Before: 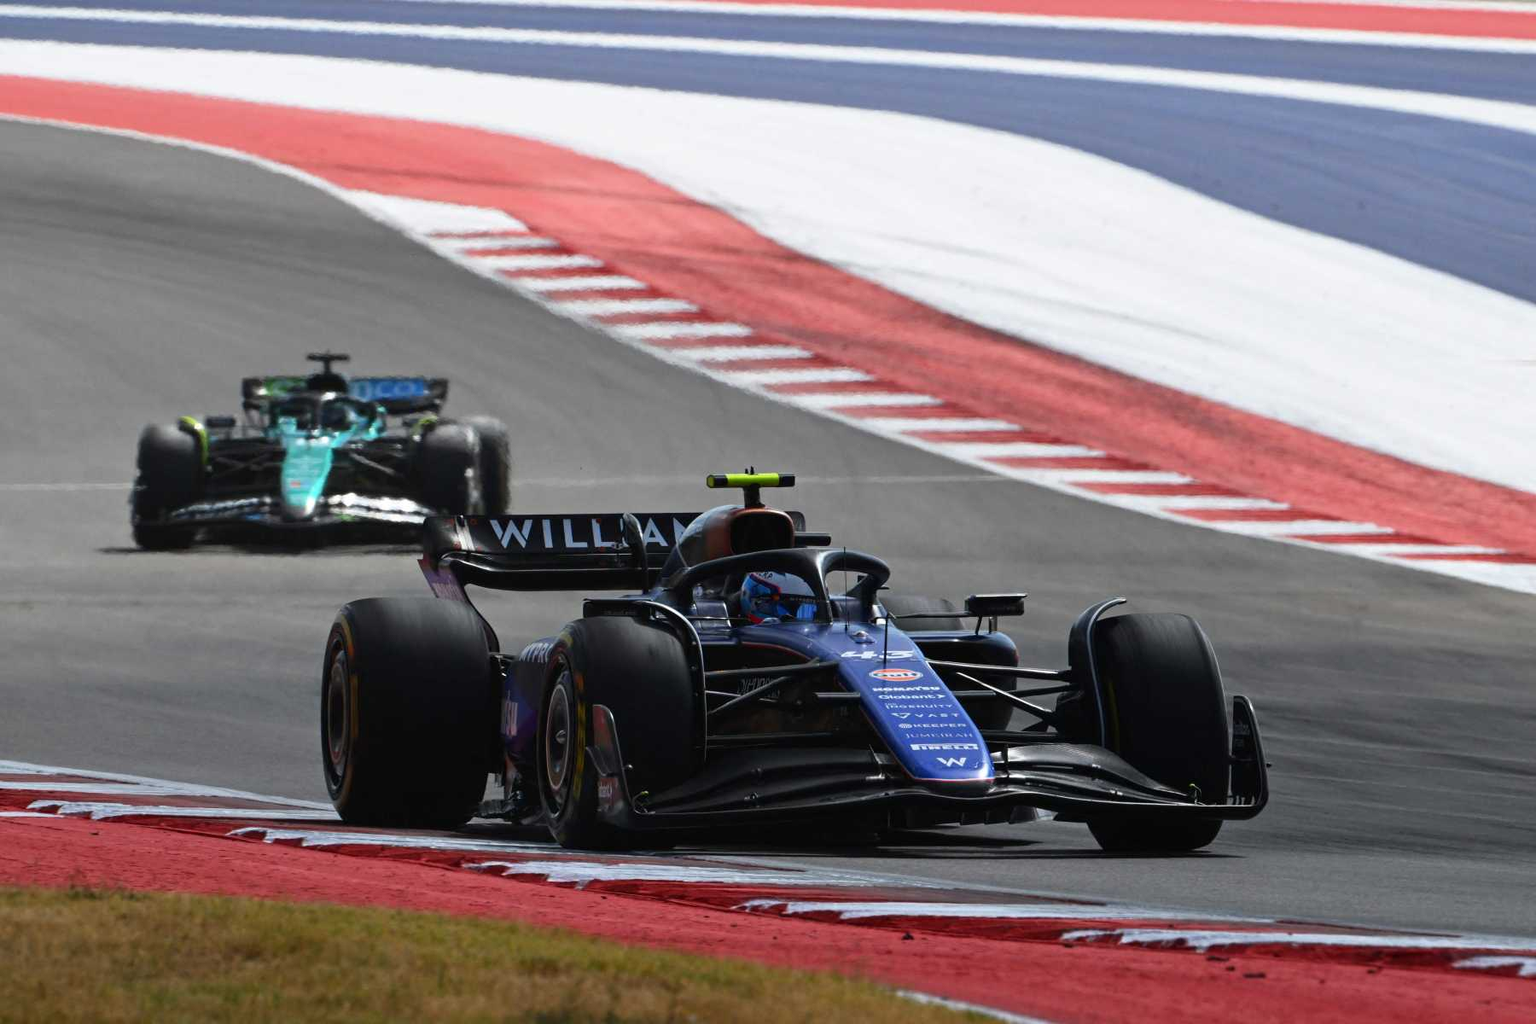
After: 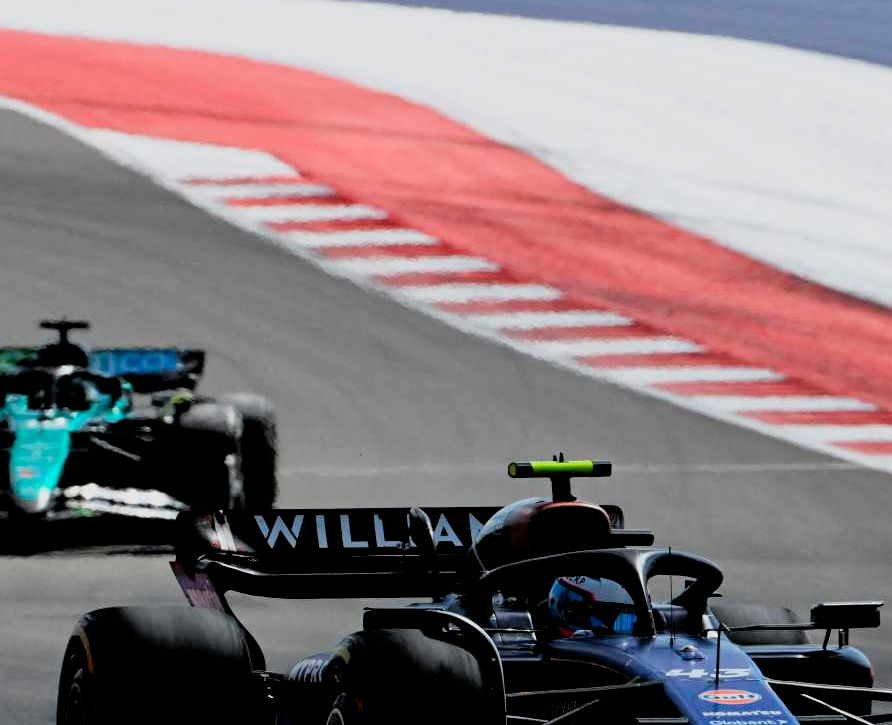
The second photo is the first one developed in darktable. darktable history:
crop: left 17.818%, top 7.916%, right 32.571%, bottom 31.663%
filmic rgb: black relative exposure -3.37 EV, white relative exposure 3.46 EV, threshold 5.99 EV, hardness 2.36, contrast 1.102, enable highlight reconstruction true
